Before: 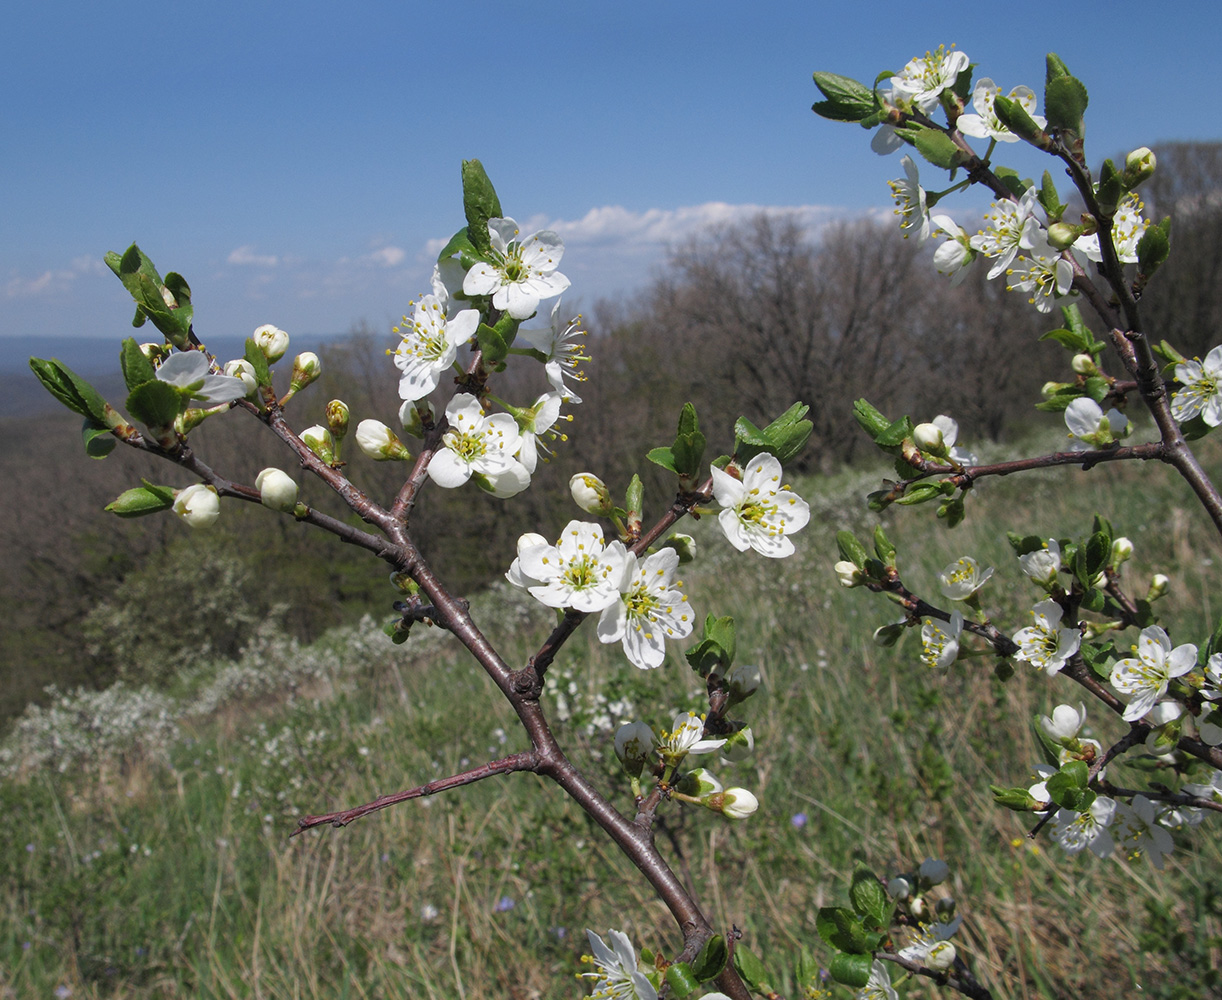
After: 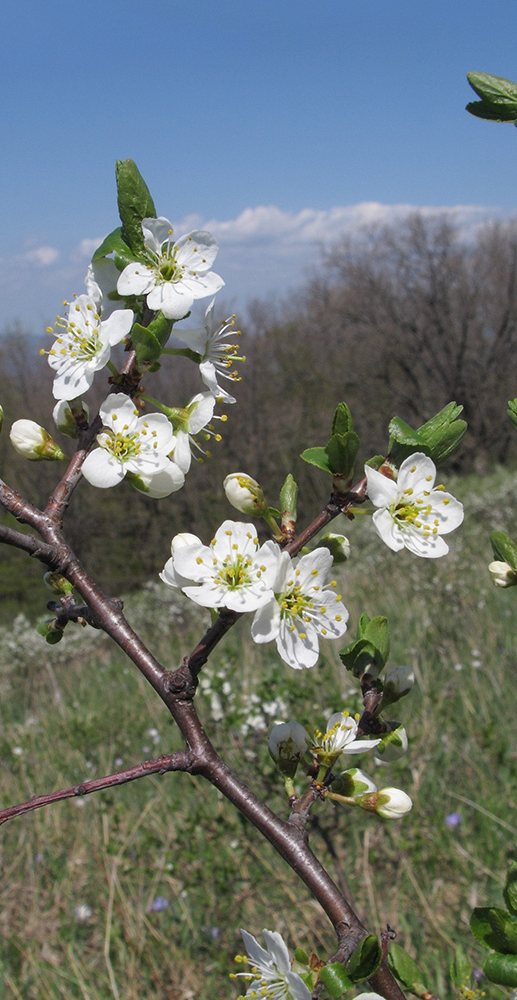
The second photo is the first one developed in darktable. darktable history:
crop: left 28.395%, right 29.232%
